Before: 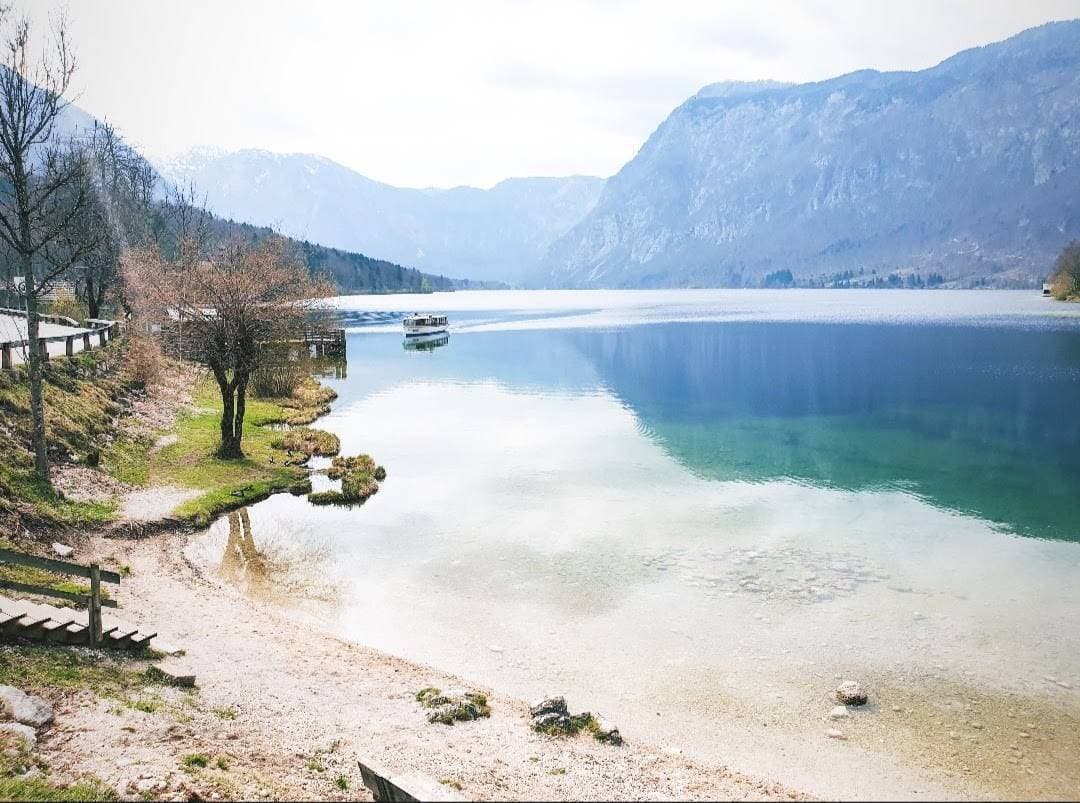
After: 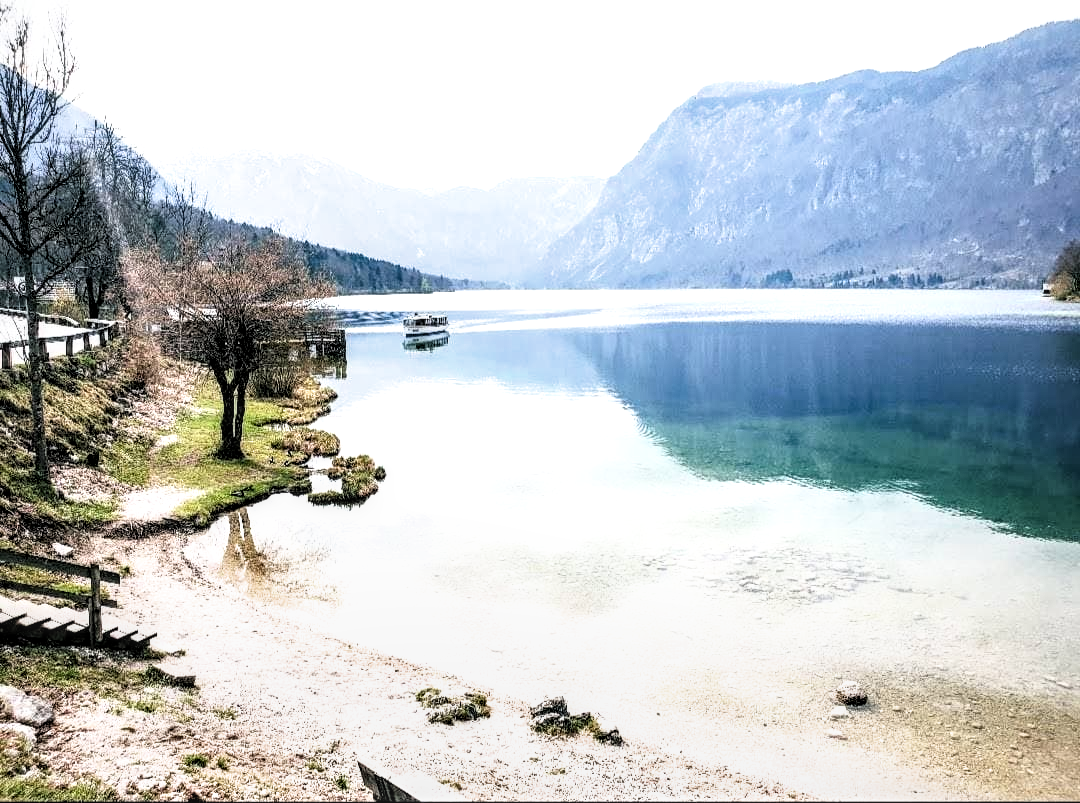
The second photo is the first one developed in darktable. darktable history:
local contrast: detail 142%
filmic rgb: black relative exposure -3.61 EV, white relative exposure 2.15 EV, hardness 3.62, contrast in shadows safe
